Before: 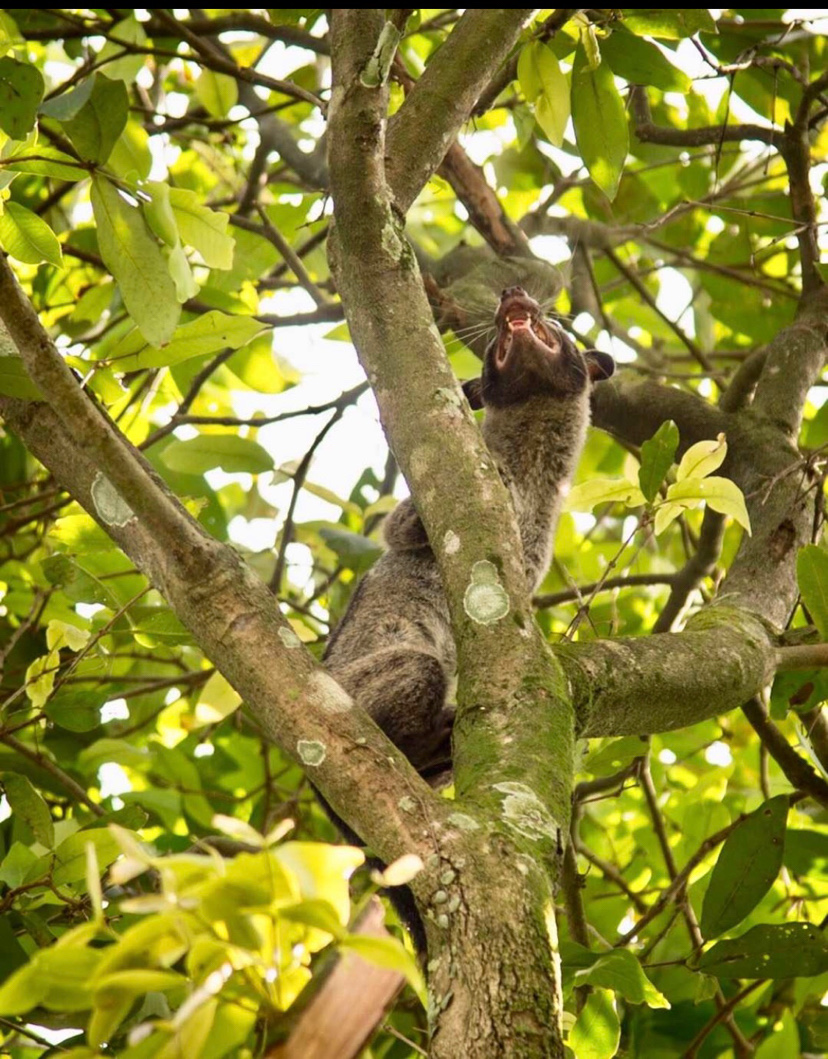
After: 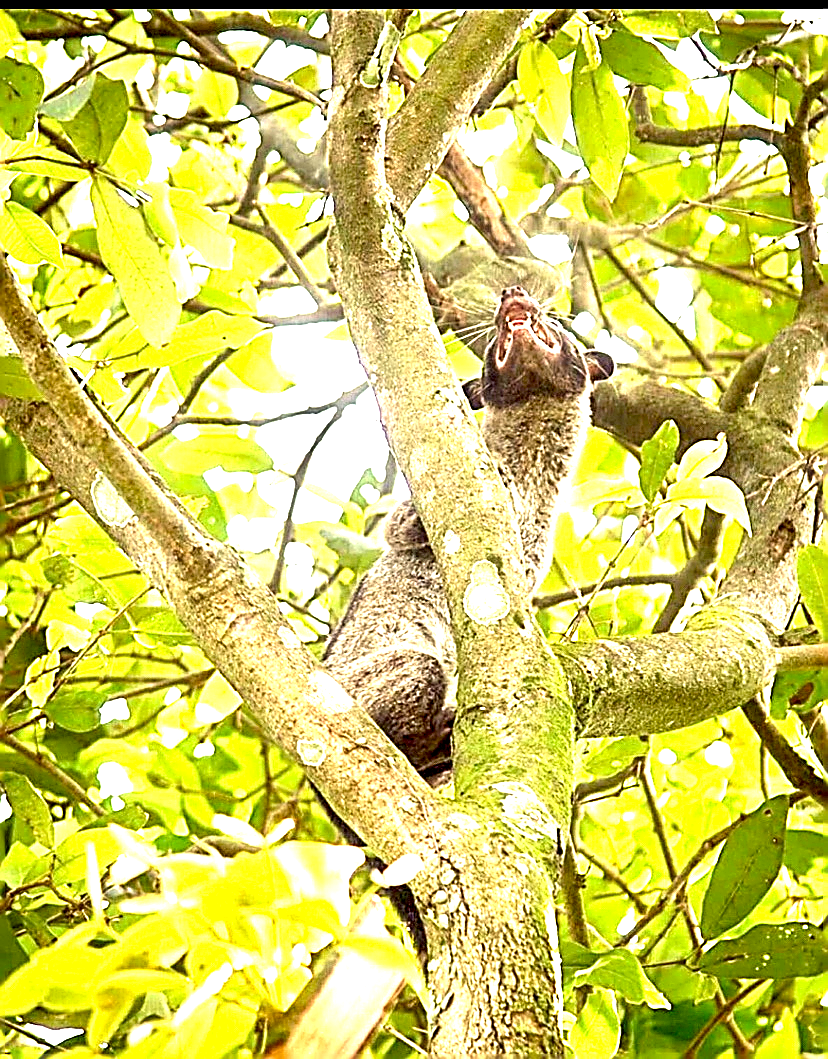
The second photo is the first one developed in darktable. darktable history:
haze removal: strength -0.081, distance 0.352, compatibility mode true, adaptive false
sharpen: amount 1.852
exposure: black level correction 0.005, exposure 2.074 EV, compensate exposure bias true, compensate highlight preservation false
